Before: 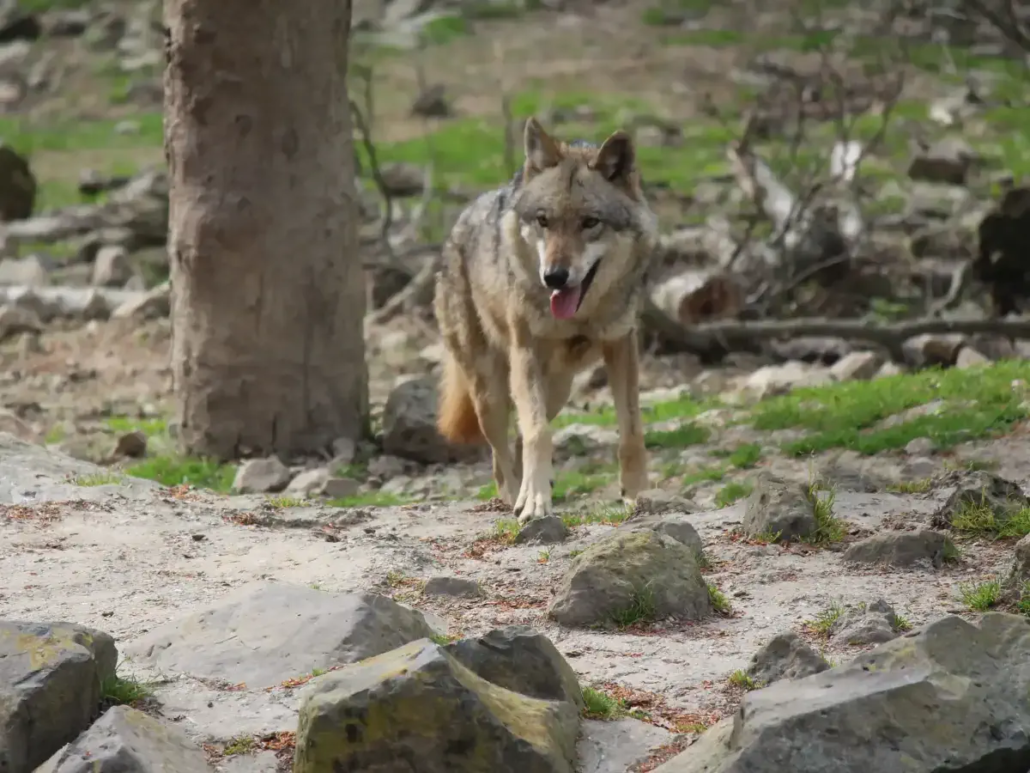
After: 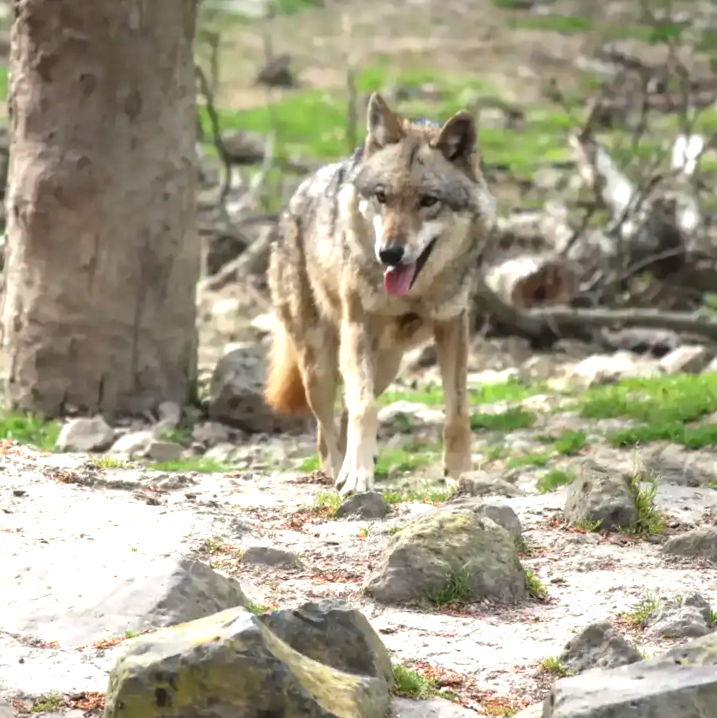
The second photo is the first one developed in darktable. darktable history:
local contrast: on, module defaults
exposure: black level correction 0, exposure 1 EV, compensate highlight preservation false
crop and rotate: angle -3.28°, left 14.203%, top 0.015%, right 10.951%, bottom 0.05%
